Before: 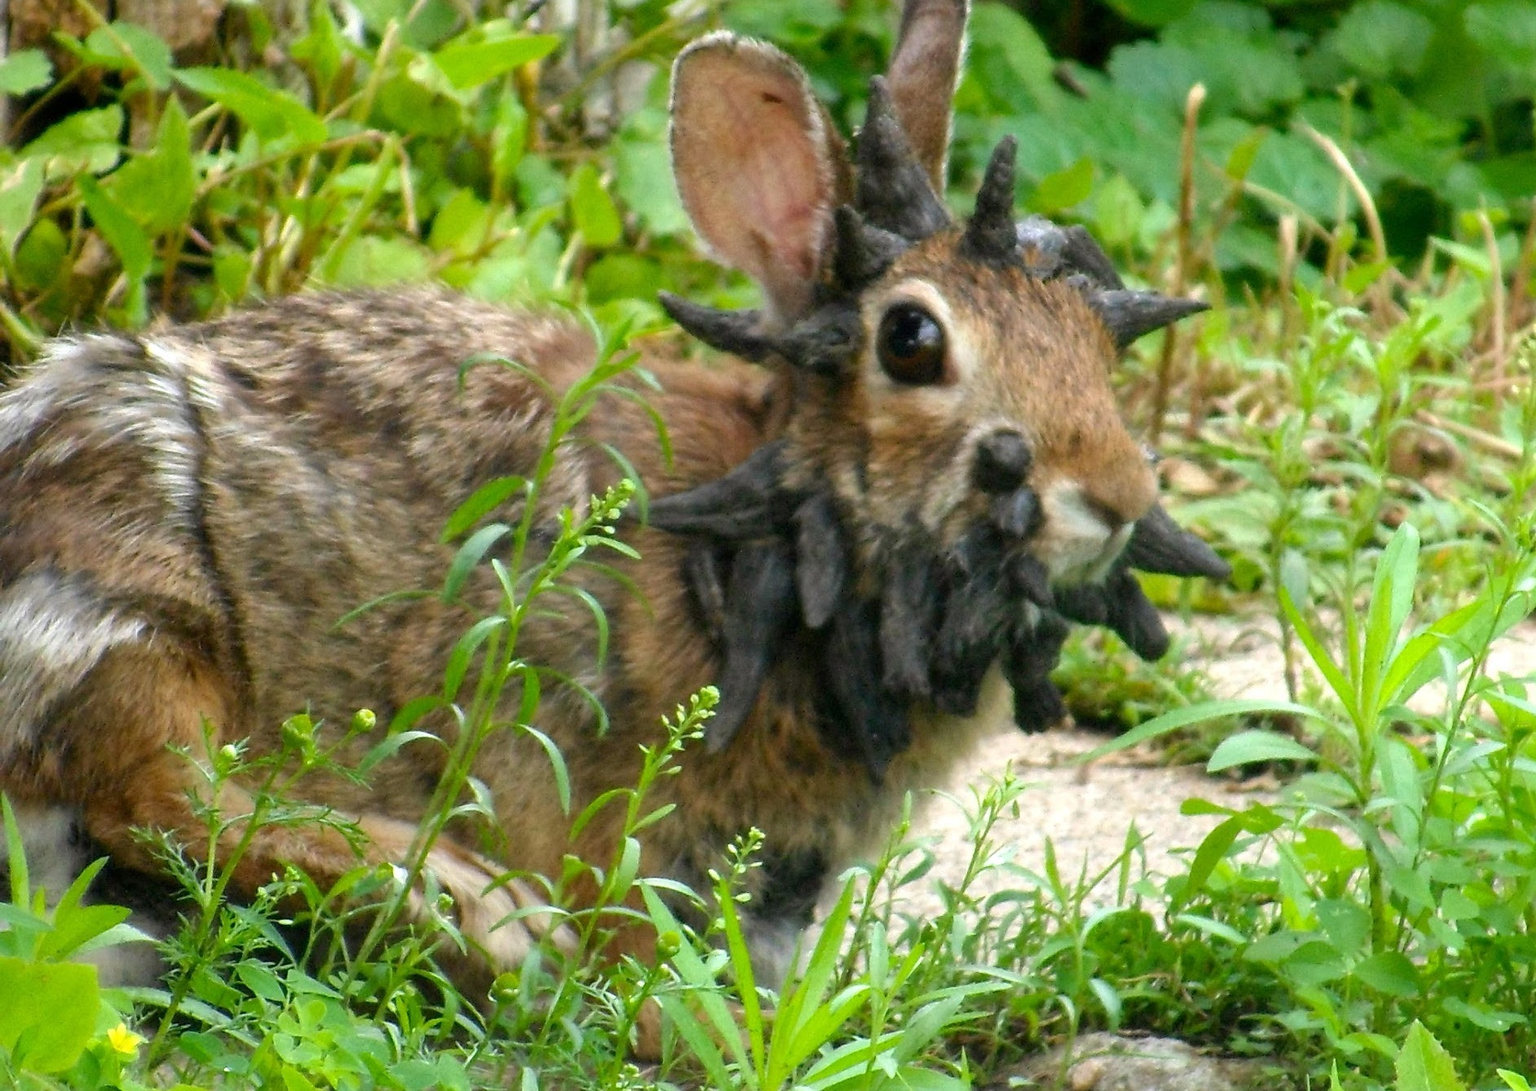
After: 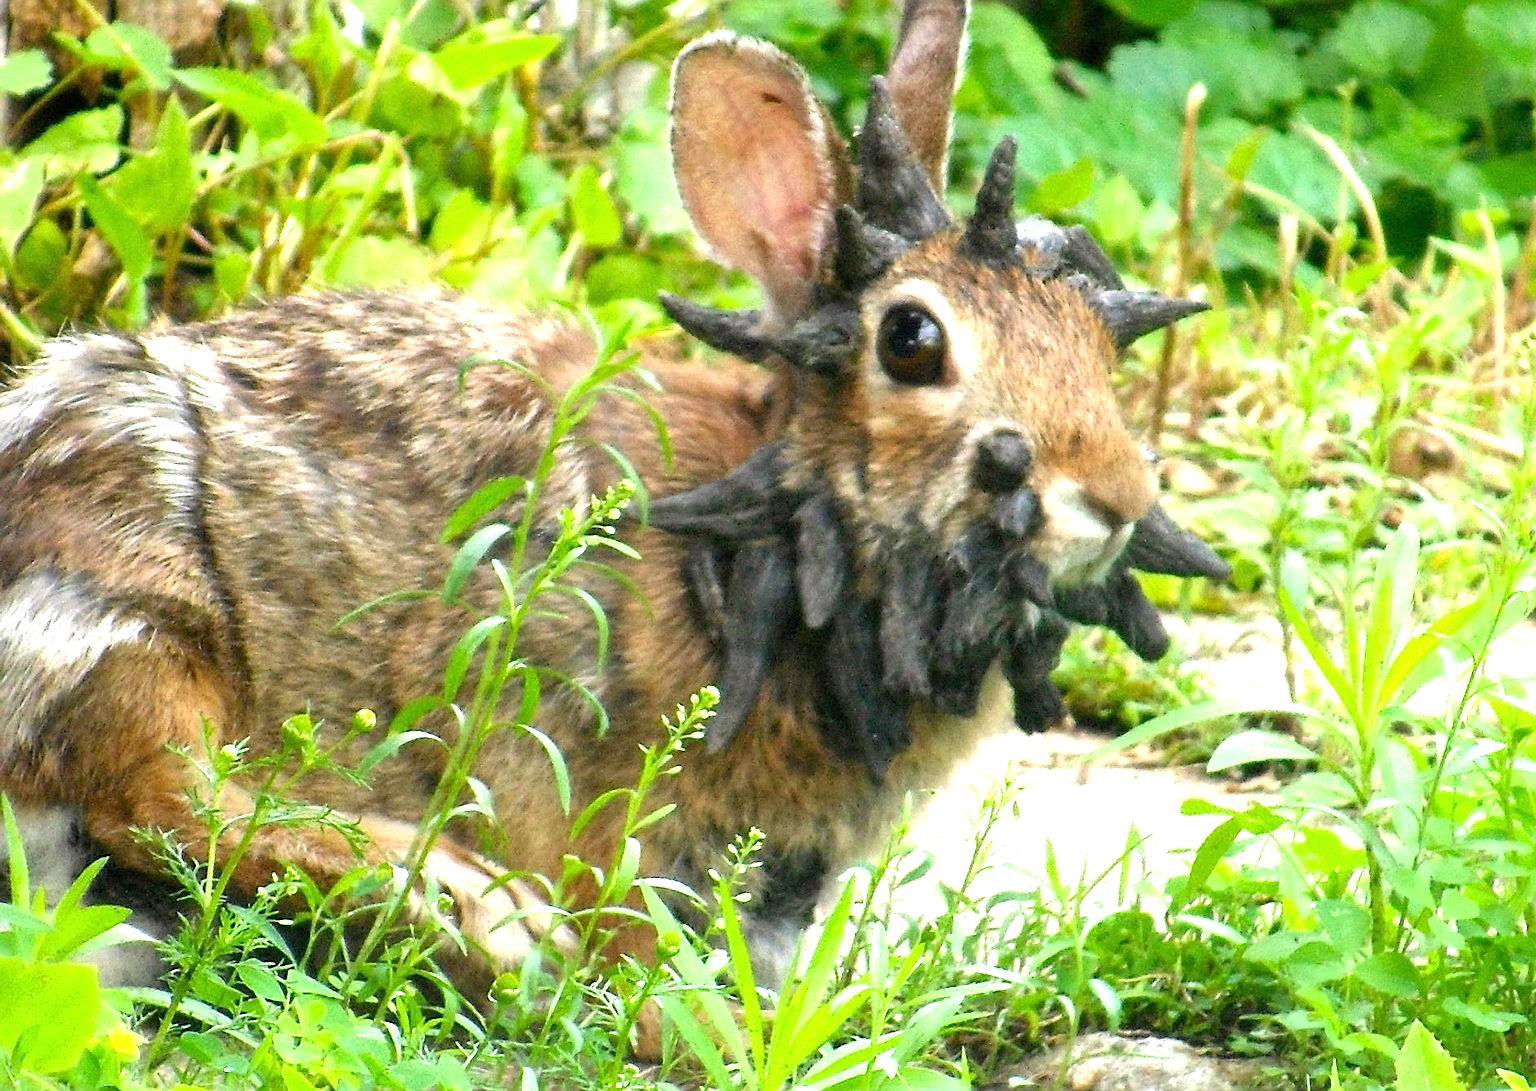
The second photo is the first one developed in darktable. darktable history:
exposure: black level correction 0, exposure 1.001 EV, compensate exposure bias true, compensate highlight preservation false
sharpen: on, module defaults
